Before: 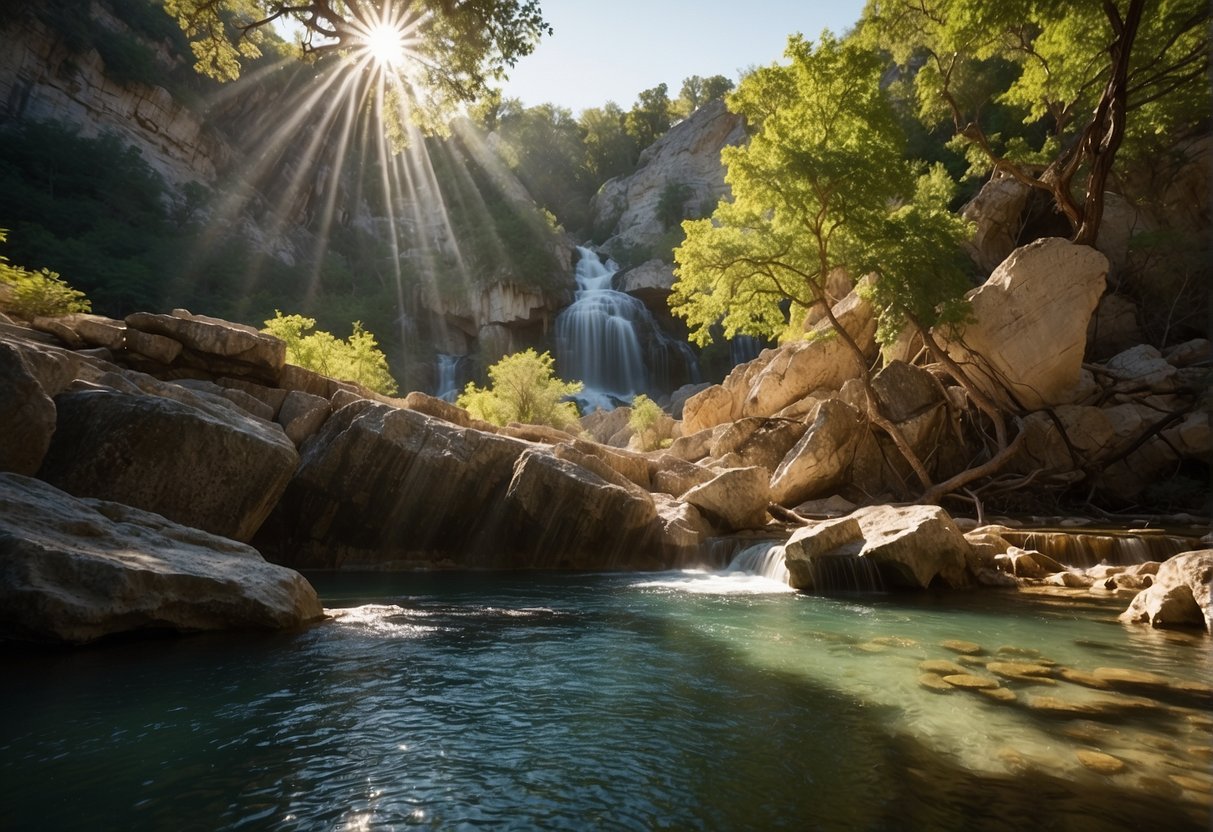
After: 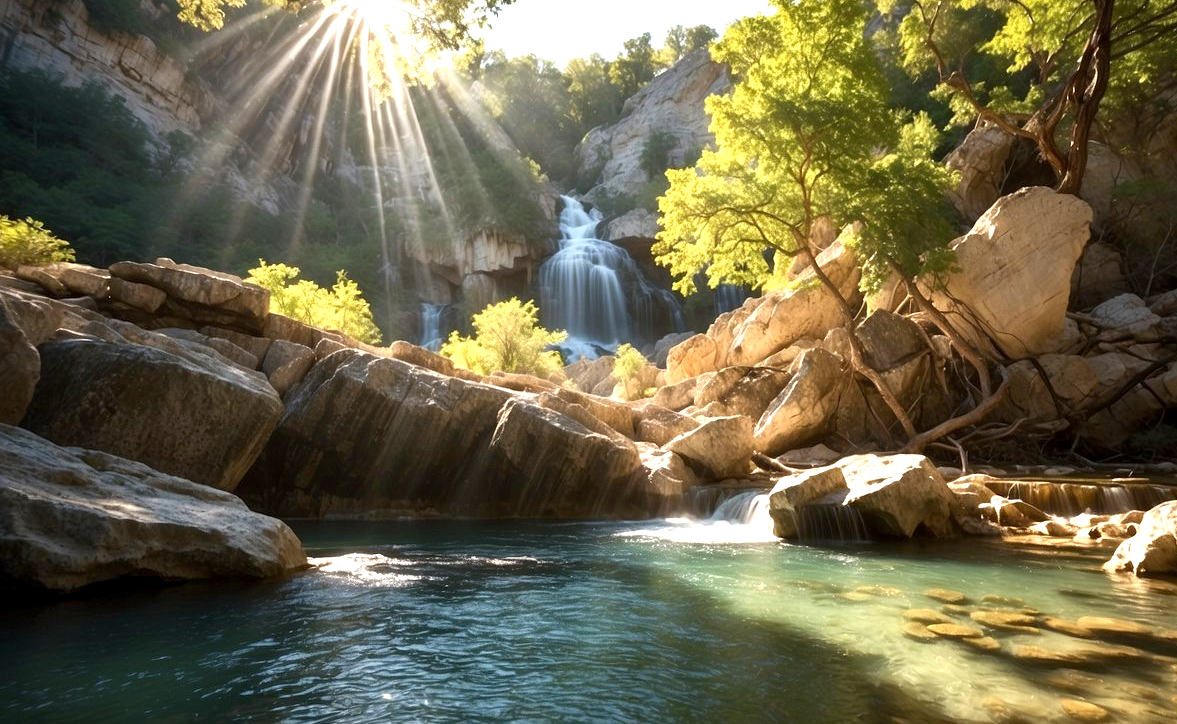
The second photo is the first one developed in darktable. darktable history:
exposure: black level correction 0.001, exposure 1 EV, compensate exposure bias true, compensate highlight preservation false
crop: left 1.322%, top 6.172%, right 1.642%, bottom 6.758%
